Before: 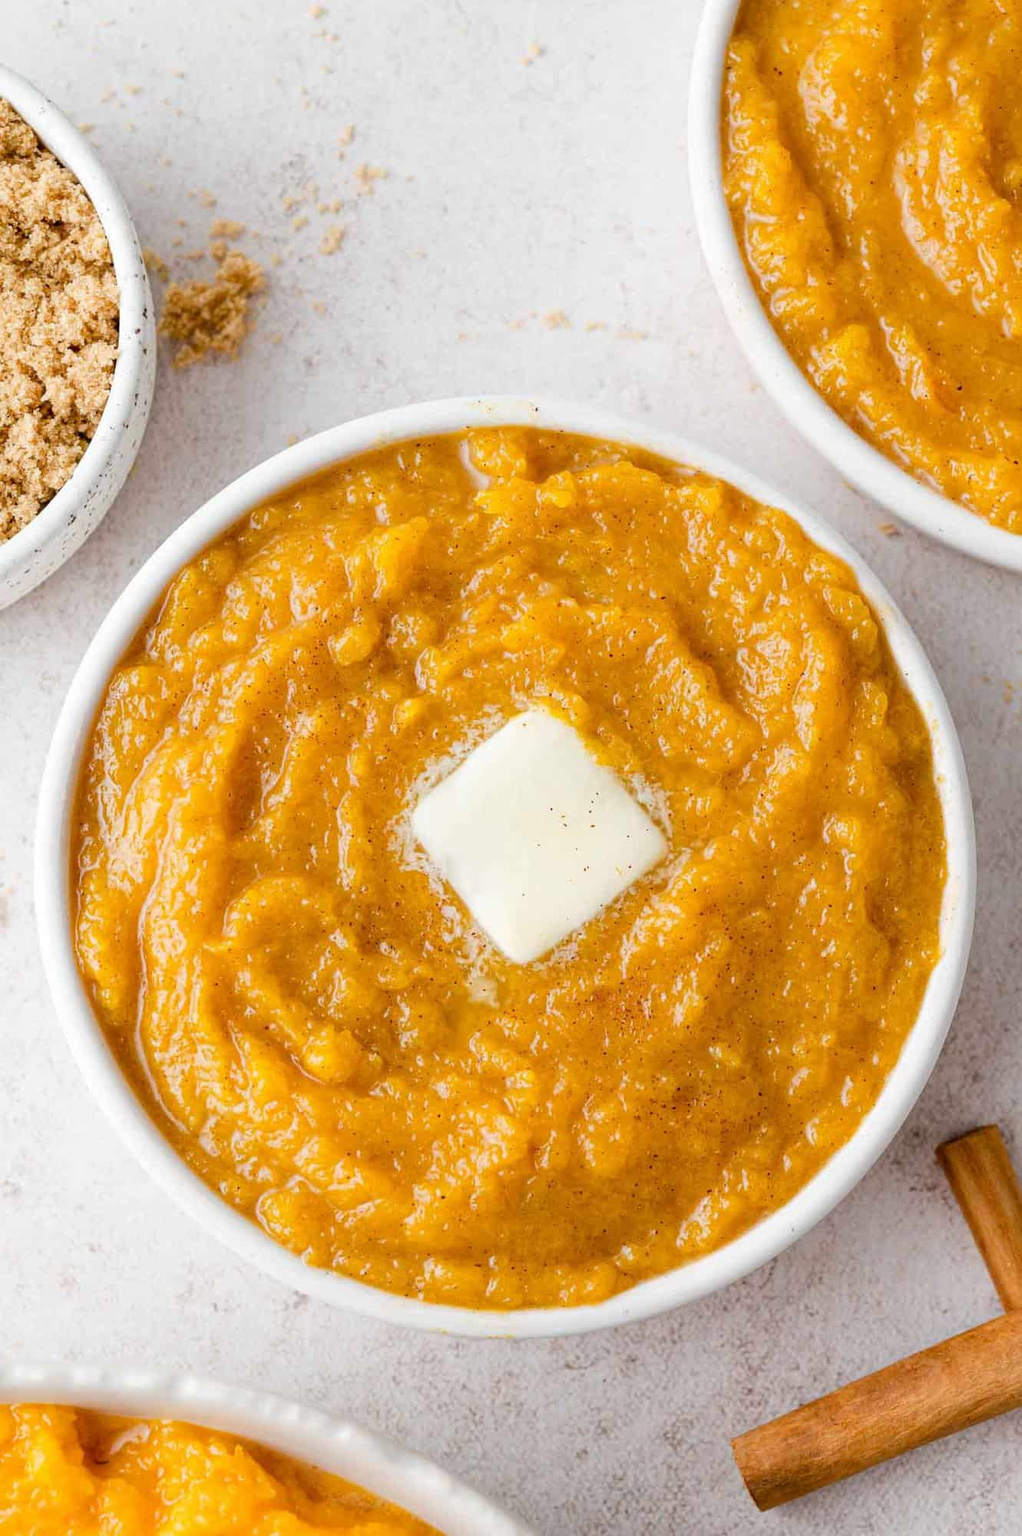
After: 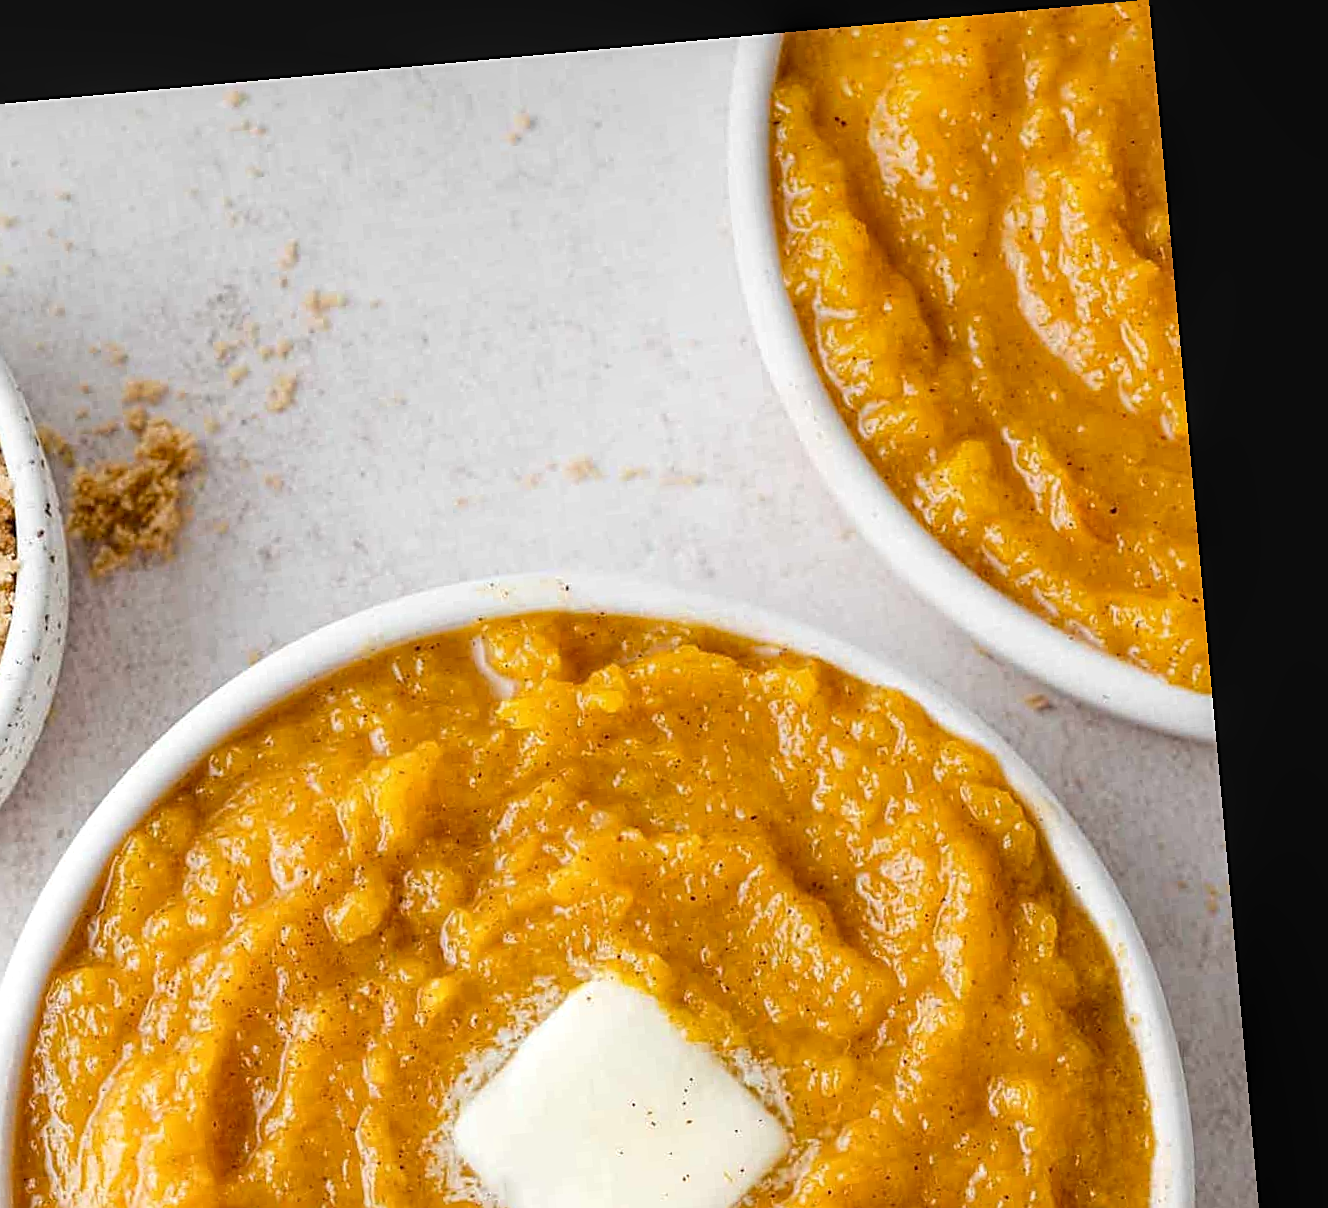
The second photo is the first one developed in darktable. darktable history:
local contrast: on, module defaults
crop and rotate: left 11.812%, bottom 42.776%
sharpen: on, module defaults
rotate and perspective: rotation -5.2°, automatic cropping off
